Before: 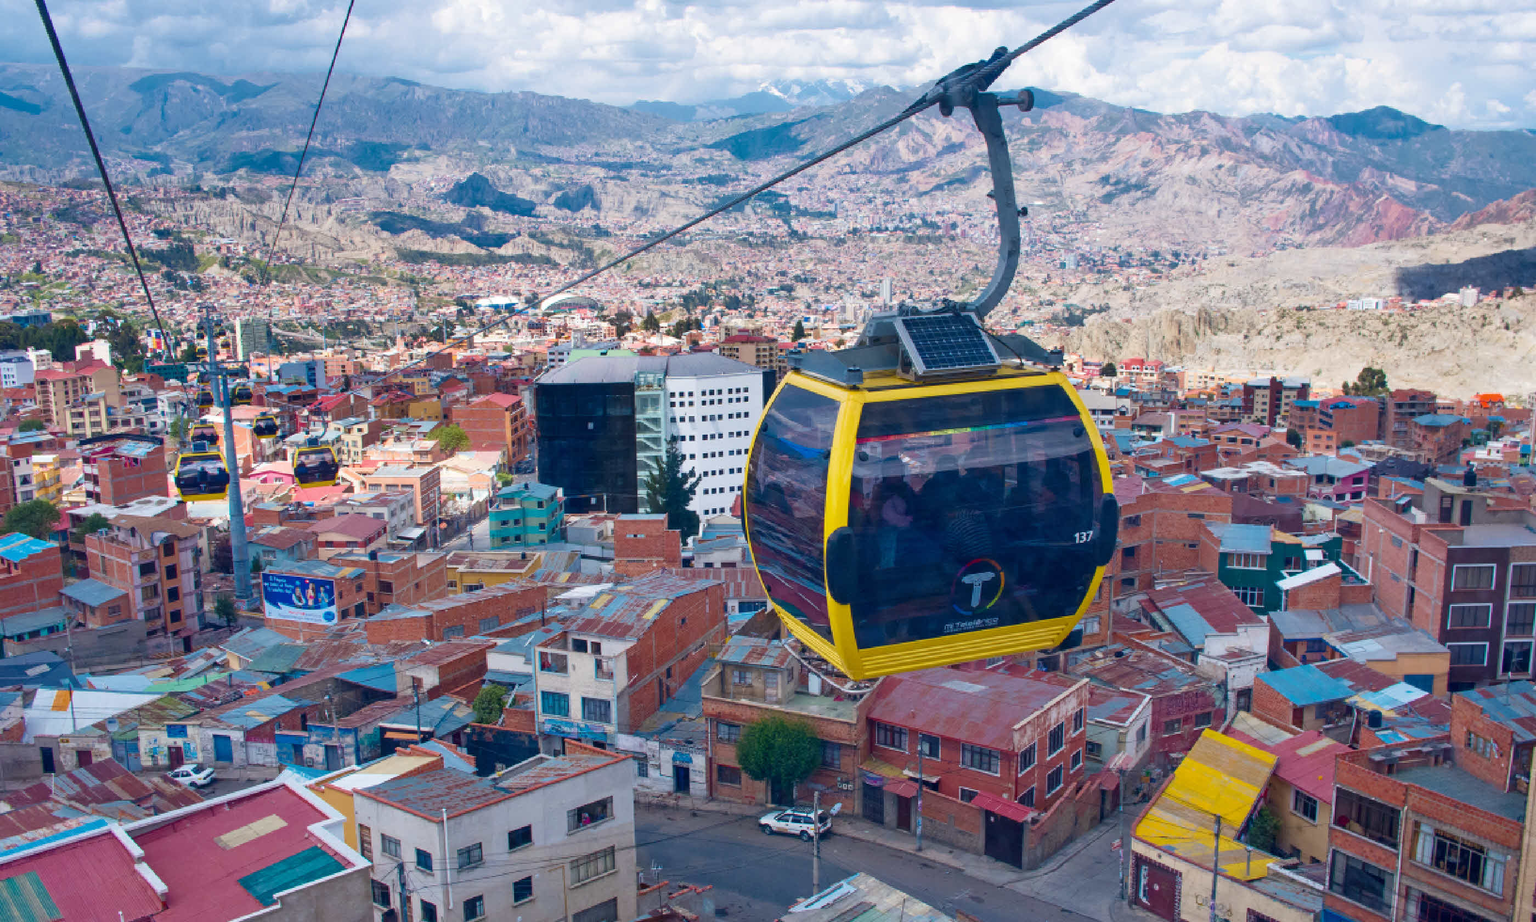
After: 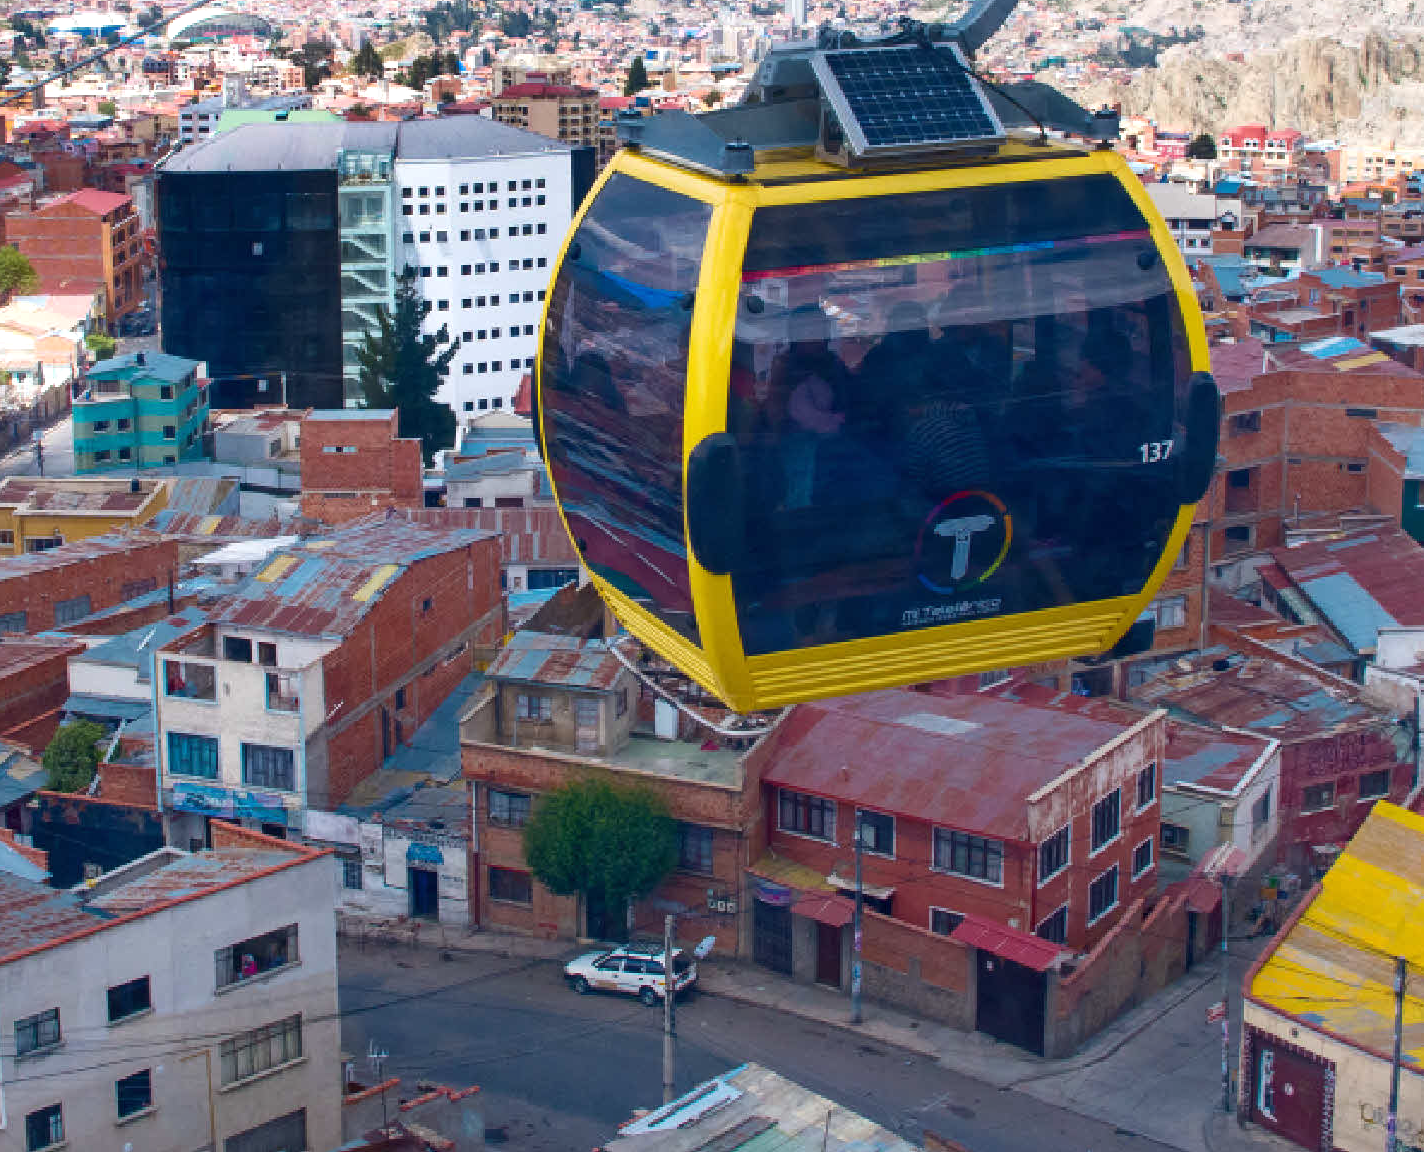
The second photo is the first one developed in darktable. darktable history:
crop and rotate: left 29.269%, top 31.409%, right 19.841%
tone equalizer: -8 EV -0.001 EV, -7 EV 0.002 EV, -6 EV -0.002 EV, -5 EV -0.012 EV, -4 EV -0.075 EV, -3 EV -0.224 EV, -2 EV -0.241 EV, -1 EV 0.113 EV, +0 EV 0.317 EV
